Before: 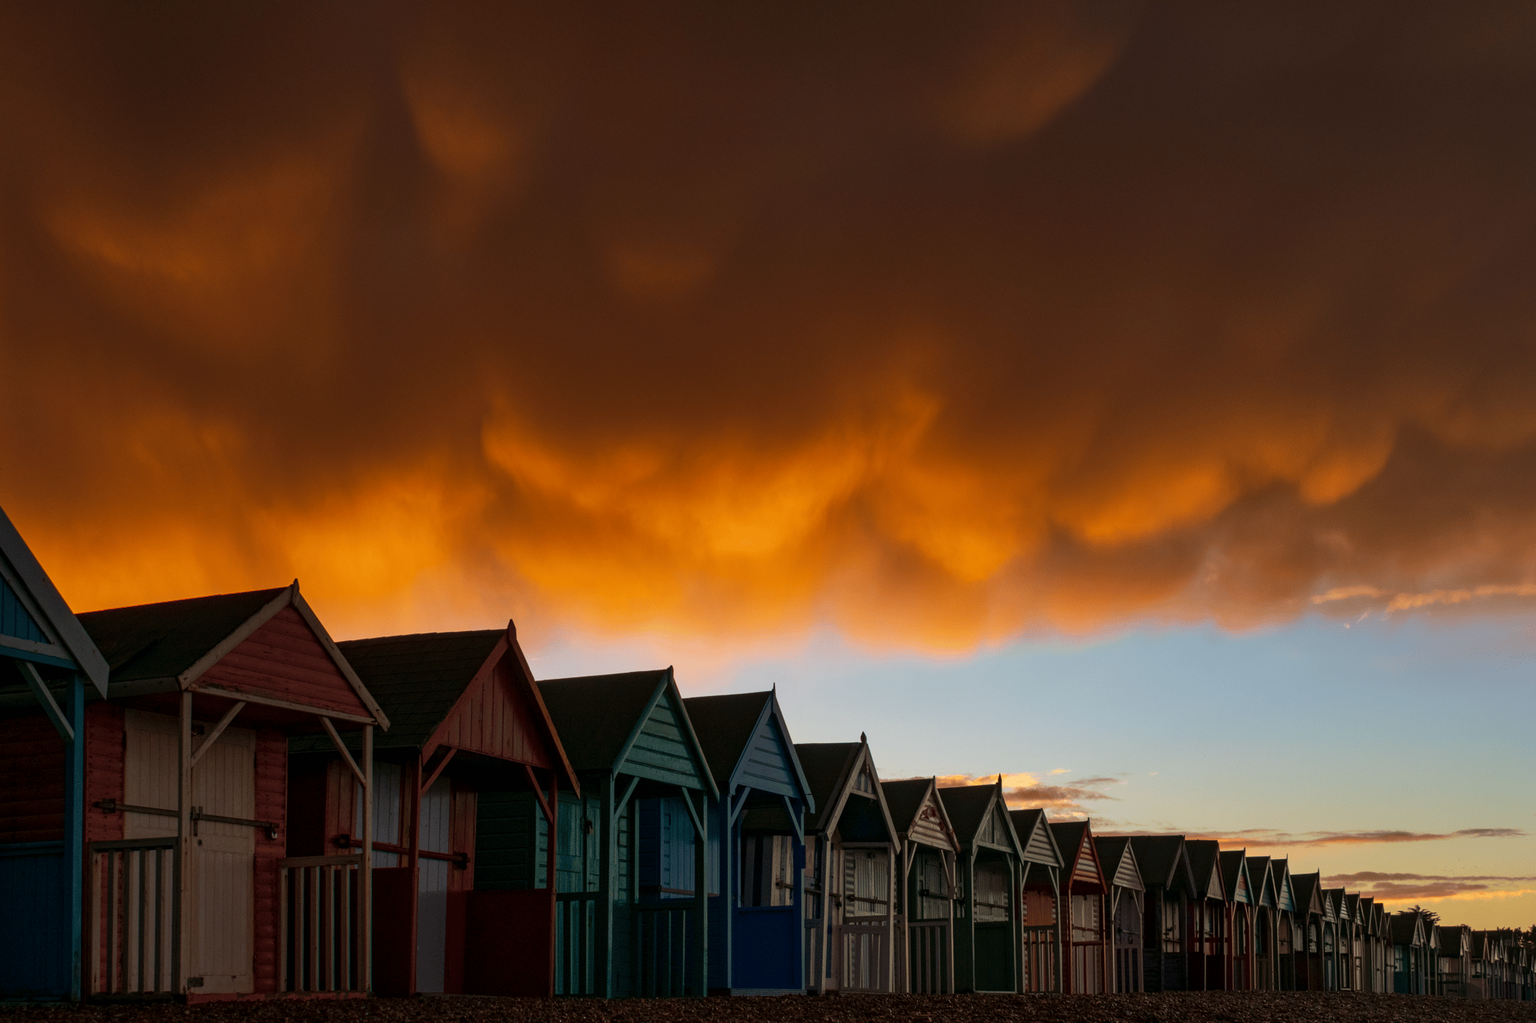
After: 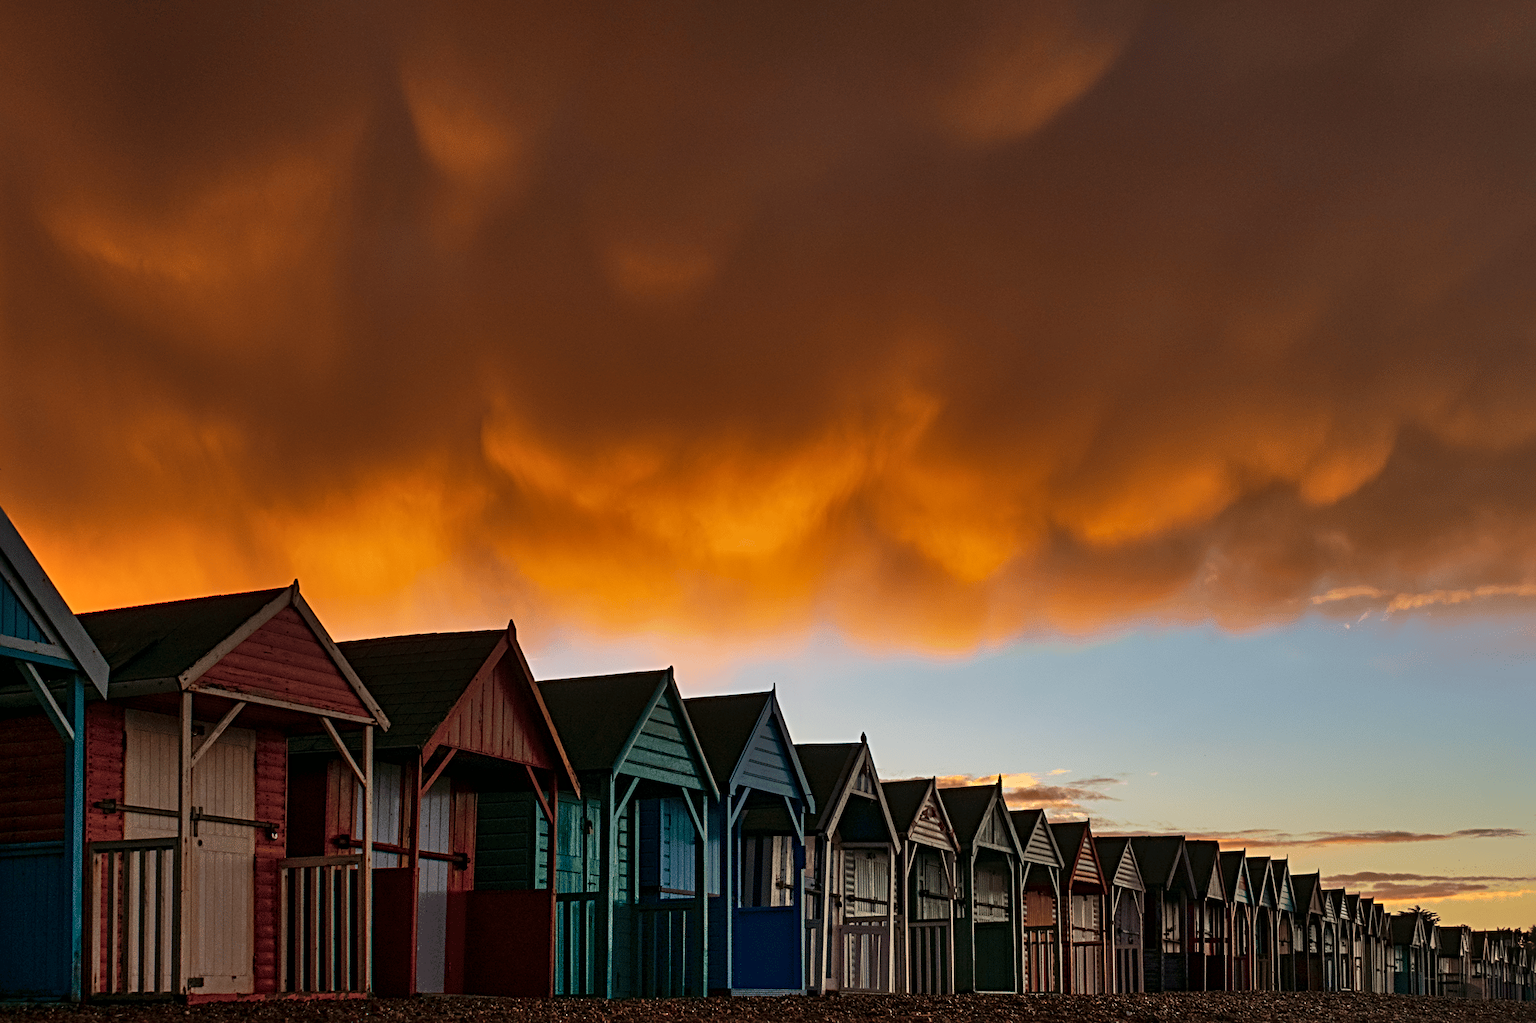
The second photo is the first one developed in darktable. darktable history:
sharpen: radius 3.996
shadows and highlights: soften with gaussian
